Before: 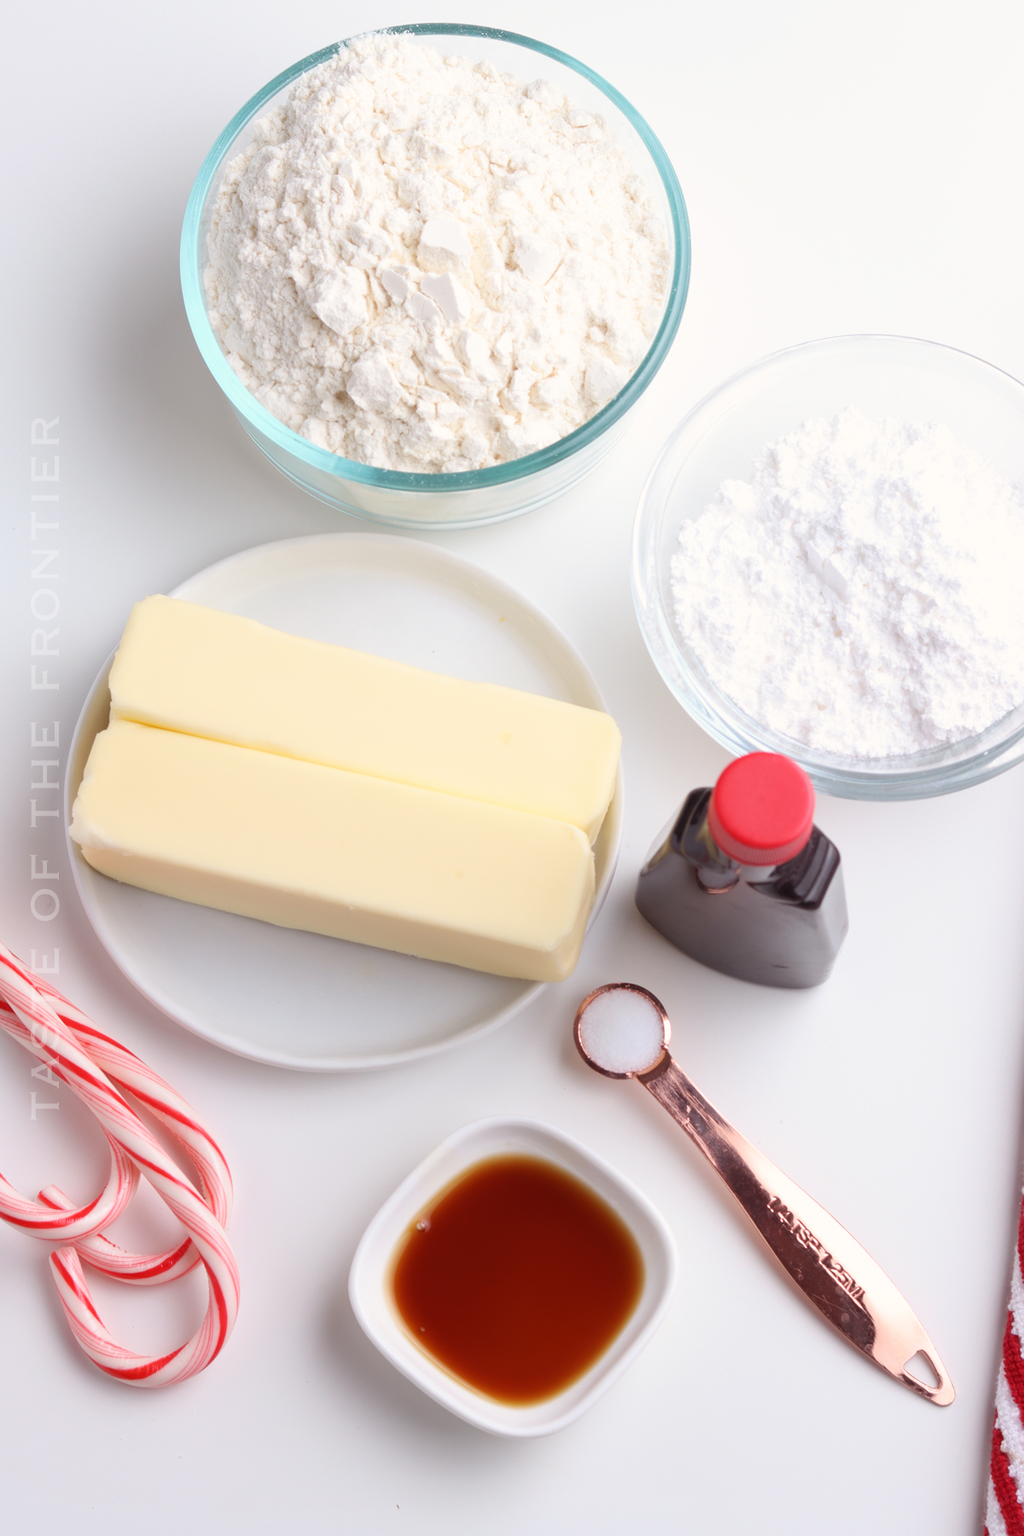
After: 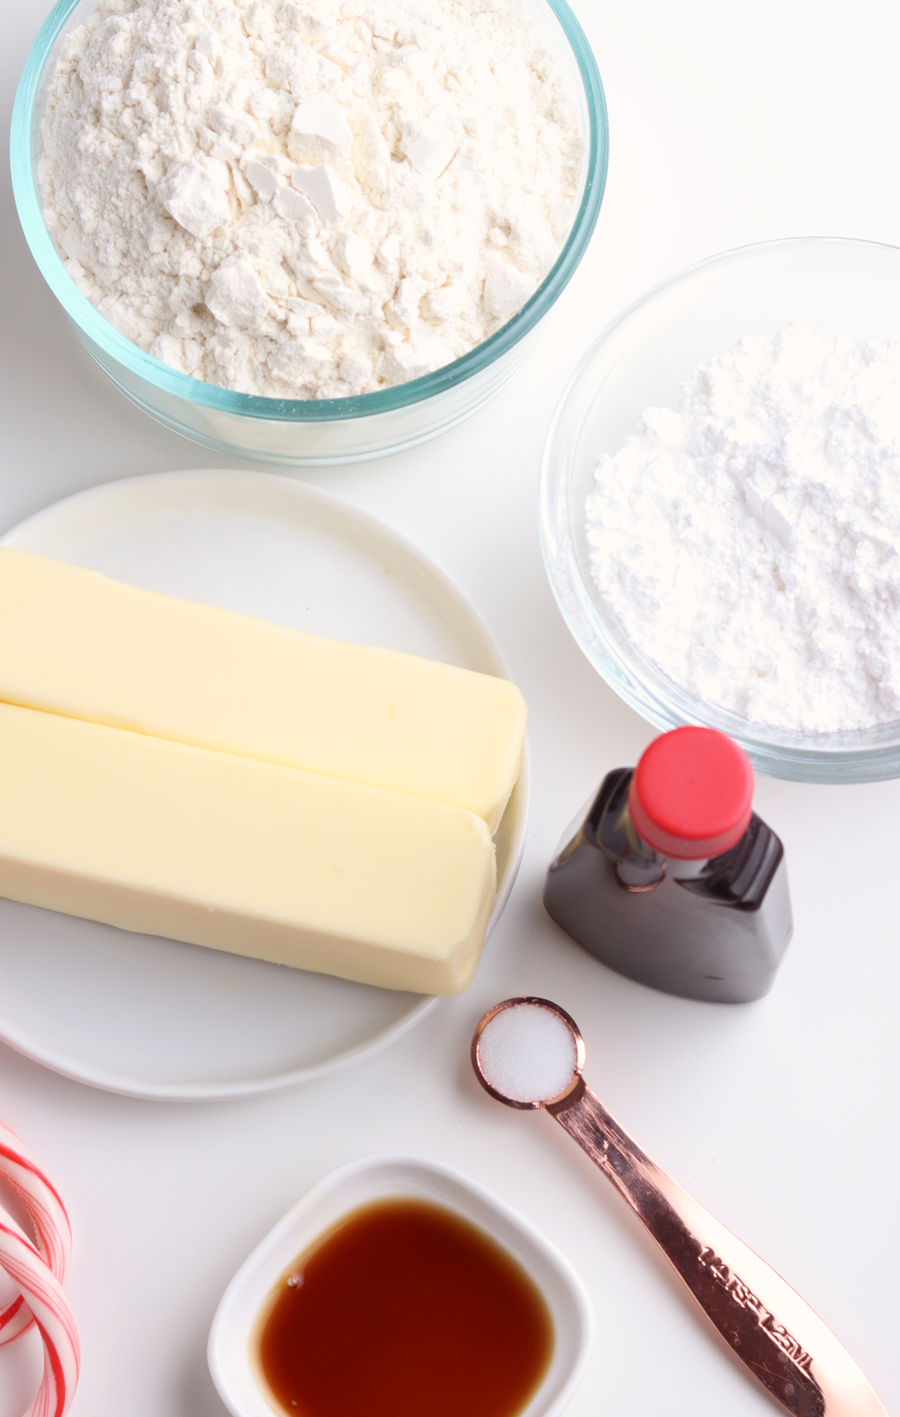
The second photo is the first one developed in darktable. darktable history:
crop: left 16.763%, top 8.622%, right 8.182%, bottom 12.644%
tone equalizer: on, module defaults
contrast brightness saturation: contrast 0.151, brightness 0.042
base curve: curves: ch0 [(0, 0) (0.74, 0.67) (1, 1)]
